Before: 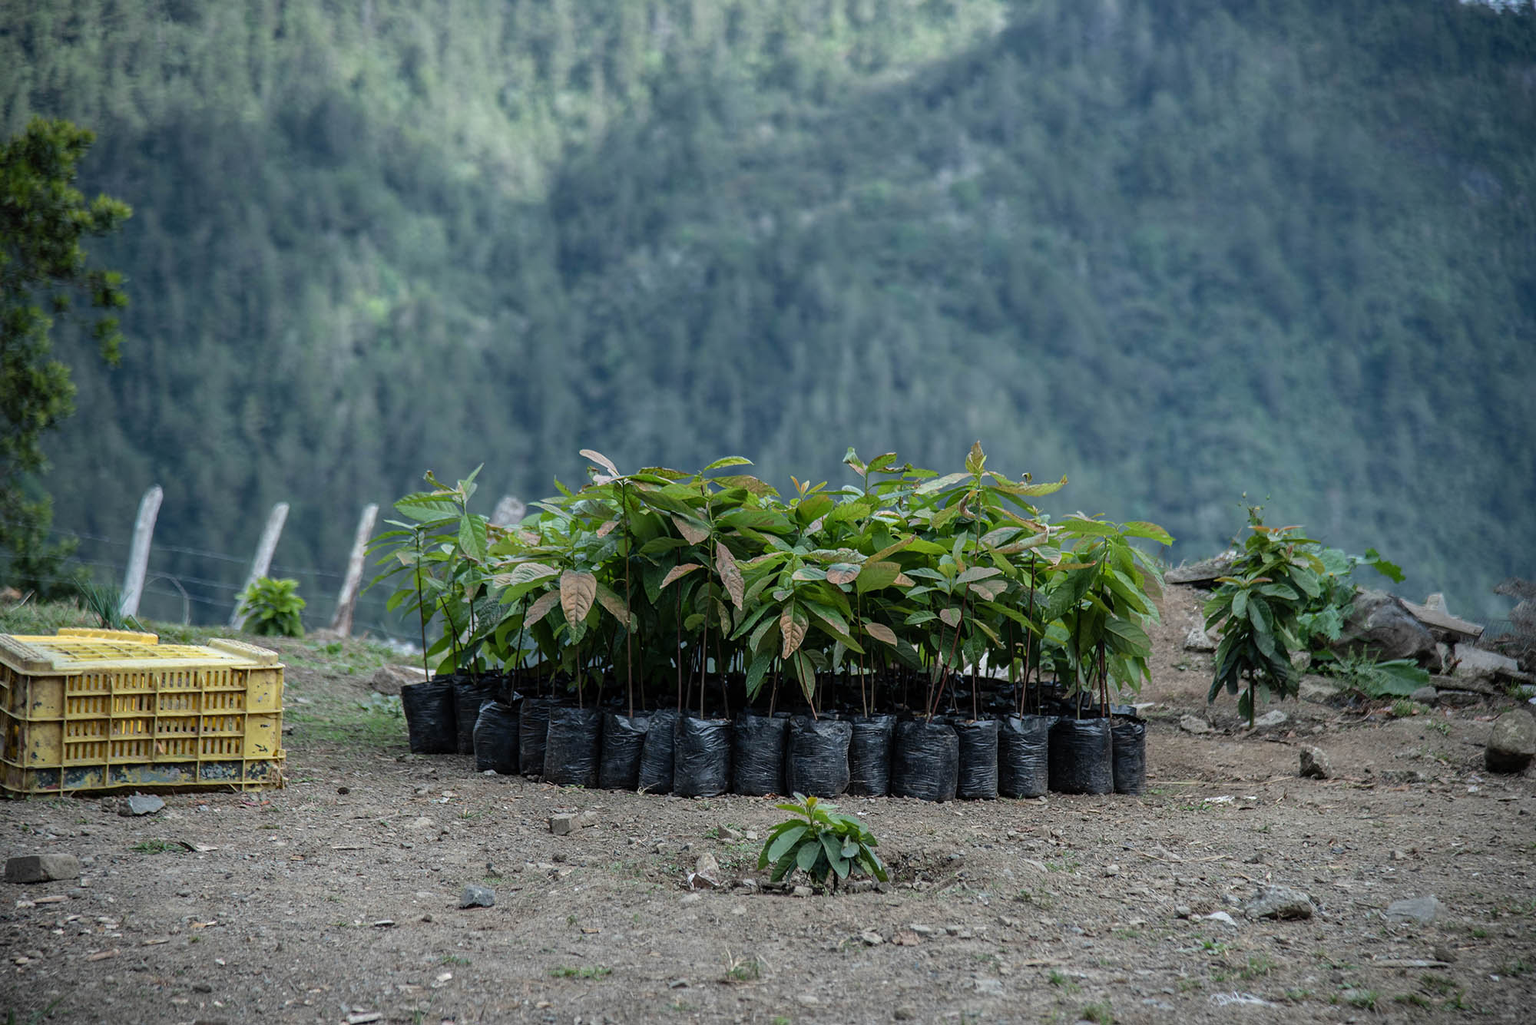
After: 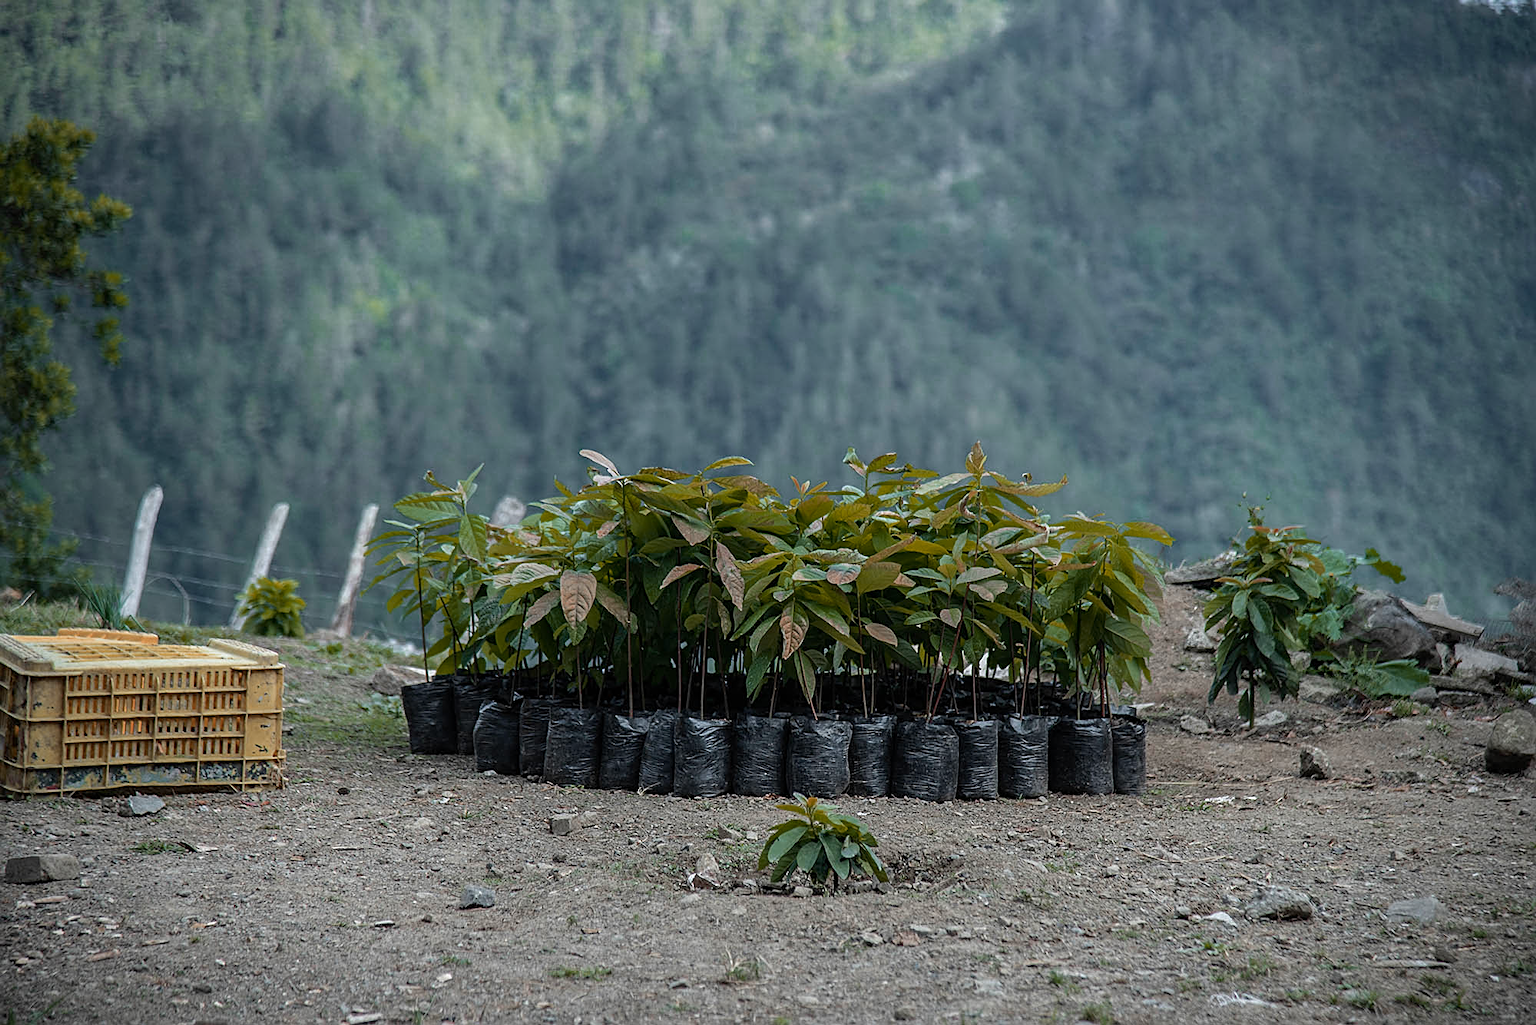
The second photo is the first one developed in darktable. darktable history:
color zones: curves: ch0 [(0, 0.299) (0.25, 0.383) (0.456, 0.352) (0.736, 0.571)]; ch1 [(0, 0.63) (0.151, 0.568) (0.254, 0.416) (0.47, 0.558) (0.732, 0.37) (0.909, 0.492)]; ch2 [(0.004, 0.604) (0.158, 0.443) (0.257, 0.403) (0.761, 0.468)]
sharpen: on, module defaults
